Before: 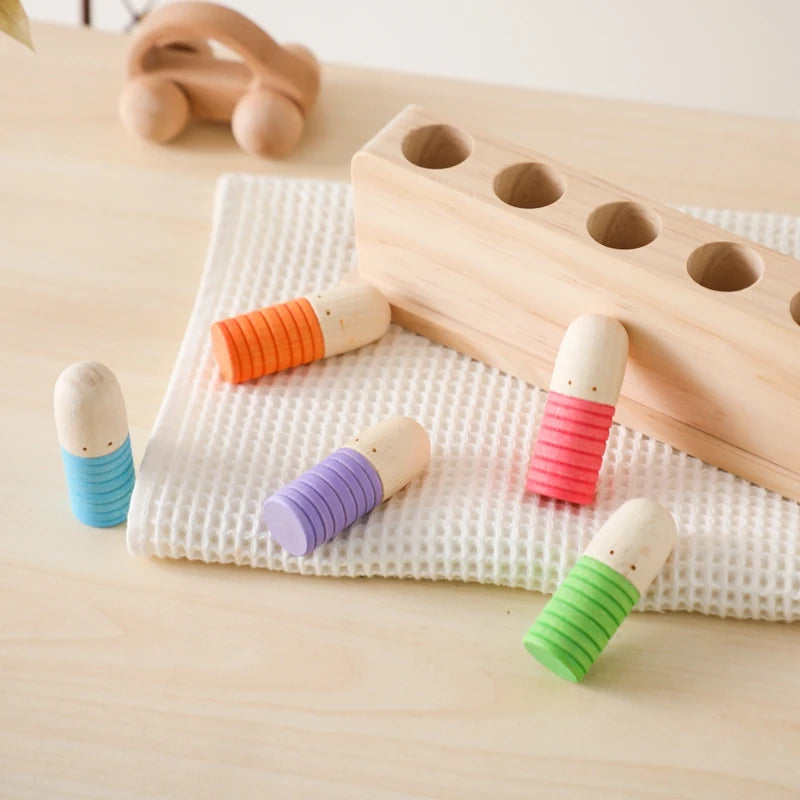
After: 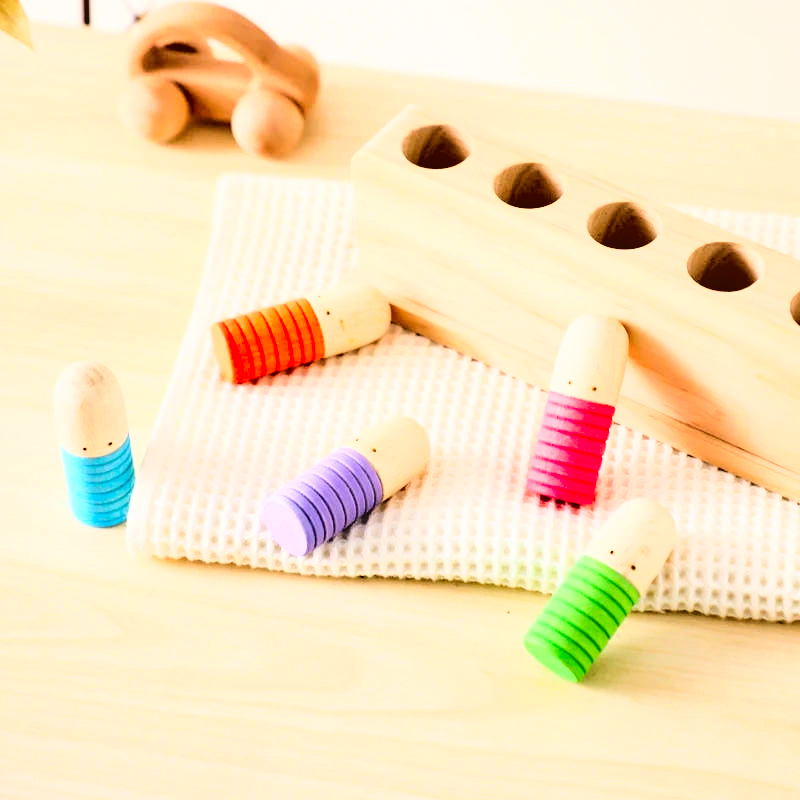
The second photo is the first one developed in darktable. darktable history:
shadows and highlights: soften with gaussian
base curve: curves: ch0 [(0, 0) (0.007, 0.004) (0.027, 0.03) (0.046, 0.07) (0.207, 0.54) (0.442, 0.872) (0.673, 0.972) (1, 1)]
